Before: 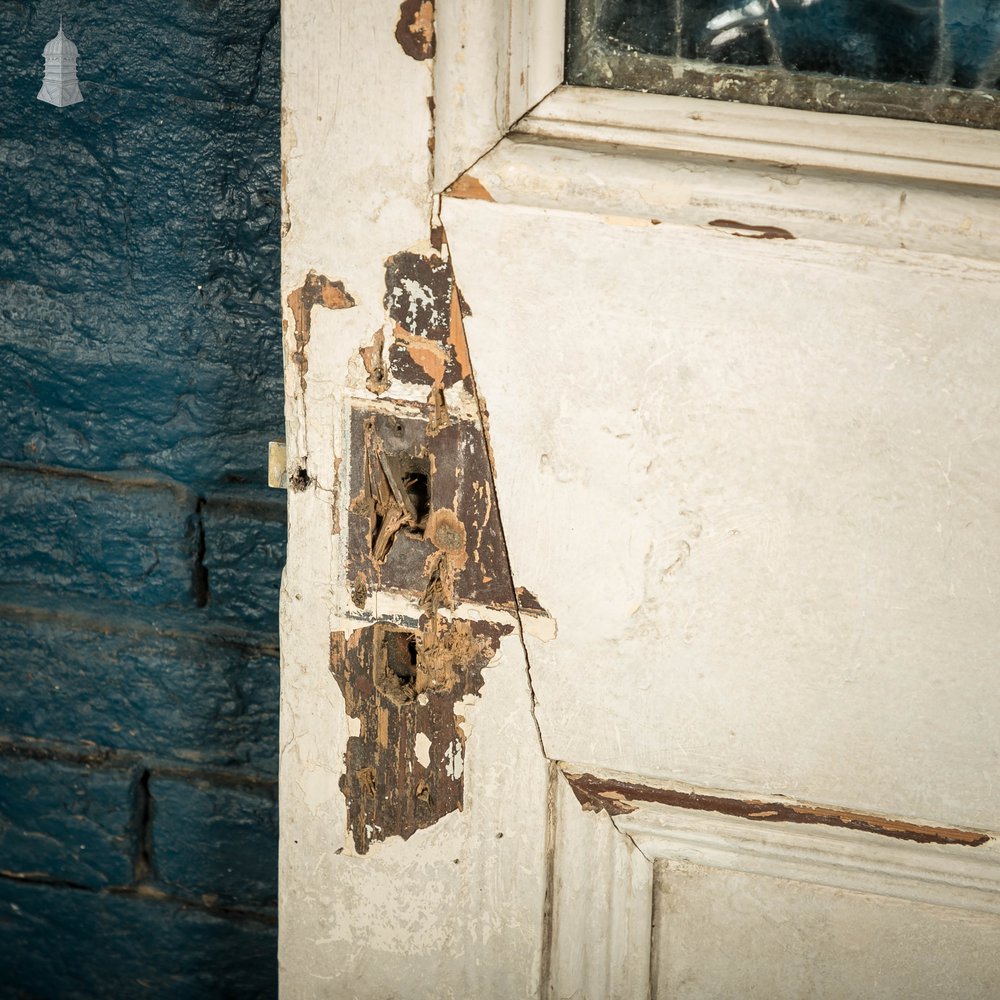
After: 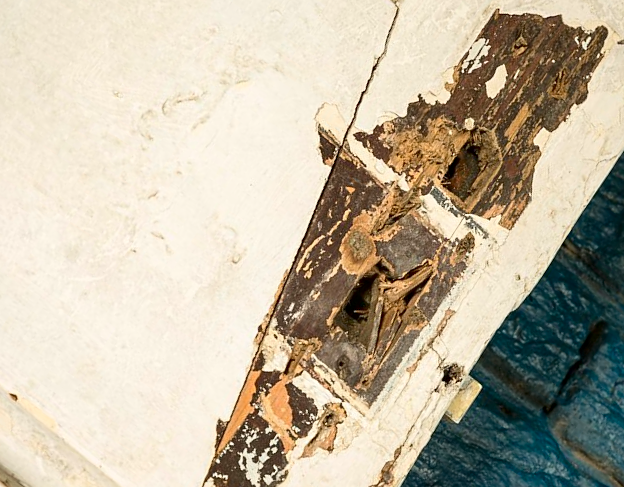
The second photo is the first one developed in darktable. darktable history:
crop and rotate: angle 146.94°, left 9.102%, top 15.577%, right 4.471%, bottom 16.936%
sharpen: amount 0.206
tone equalizer: -7 EV 0.149 EV, -6 EV 0.573 EV, -5 EV 1.15 EV, -4 EV 1.34 EV, -3 EV 1.17 EV, -2 EV 0.6 EV, -1 EV 0.155 EV, smoothing diameter 24.88%, edges refinement/feathering 7.92, preserve details guided filter
contrast brightness saturation: contrast 0.206, brightness -0.105, saturation 0.208
